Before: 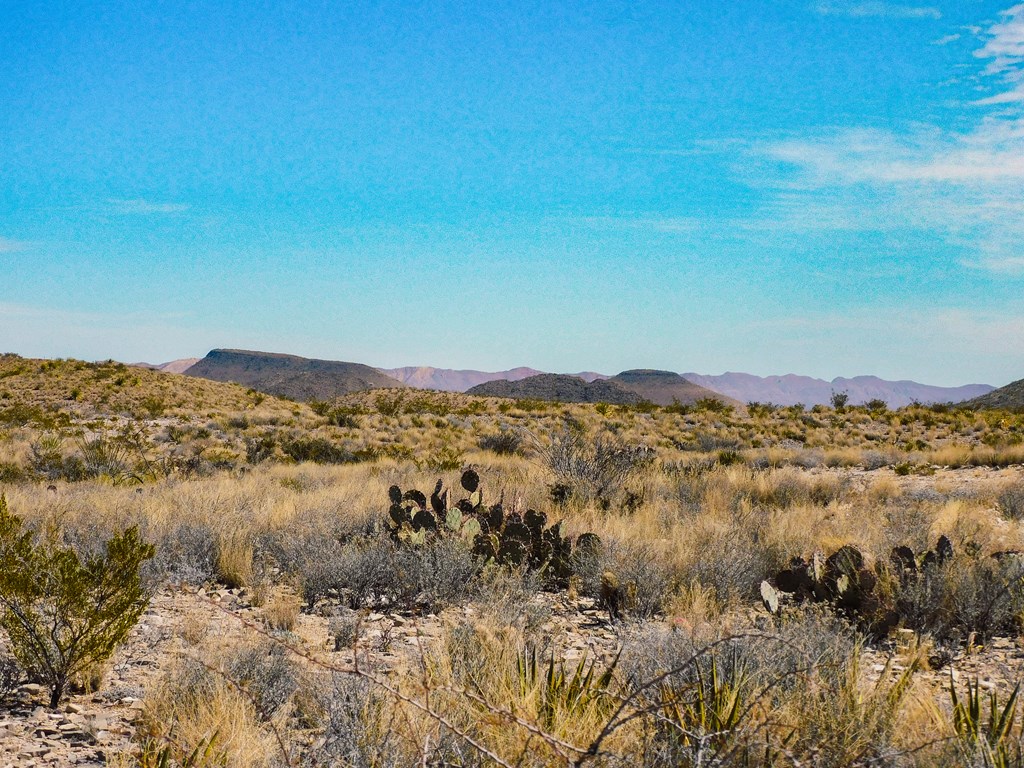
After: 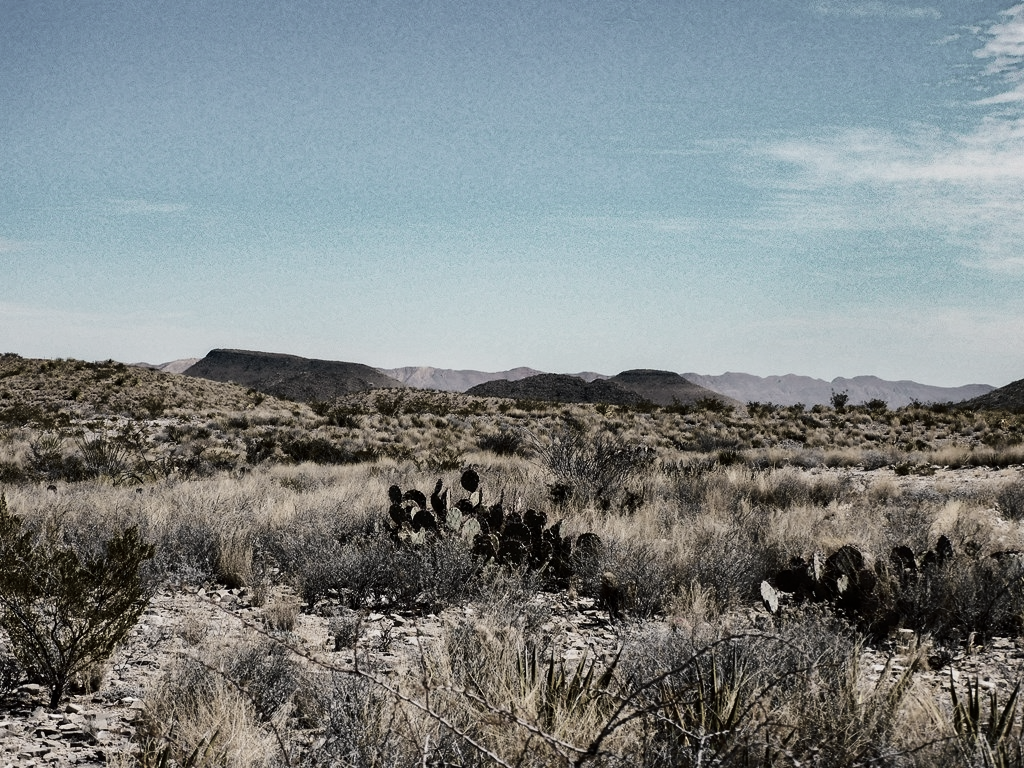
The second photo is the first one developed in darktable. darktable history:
contrast brightness saturation: contrast 0.098, brightness -0.257, saturation 0.147
color correction: highlights b* -0.023, saturation 0.247
tone curve: curves: ch0 [(0, 0) (0.071, 0.047) (0.266, 0.26) (0.491, 0.552) (0.753, 0.818) (1, 0.983)]; ch1 [(0, 0) (0.346, 0.307) (0.408, 0.369) (0.463, 0.443) (0.482, 0.493) (0.502, 0.5) (0.517, 0.518) (0.546, 0.576) (0.588, 0.643) (0.651, 0.709) (1, 1)]; ch2 [(0, 0) (0.346, 0.34) (0.434, 0.46) (0.485, 0.494) (0.5, 0.494) (0.517, 0.503) (0.535, 0.545) (0.583, 0.634) (0.625, 0.686) (1, 1)], color space Lab, linked channels, preserve colors none
